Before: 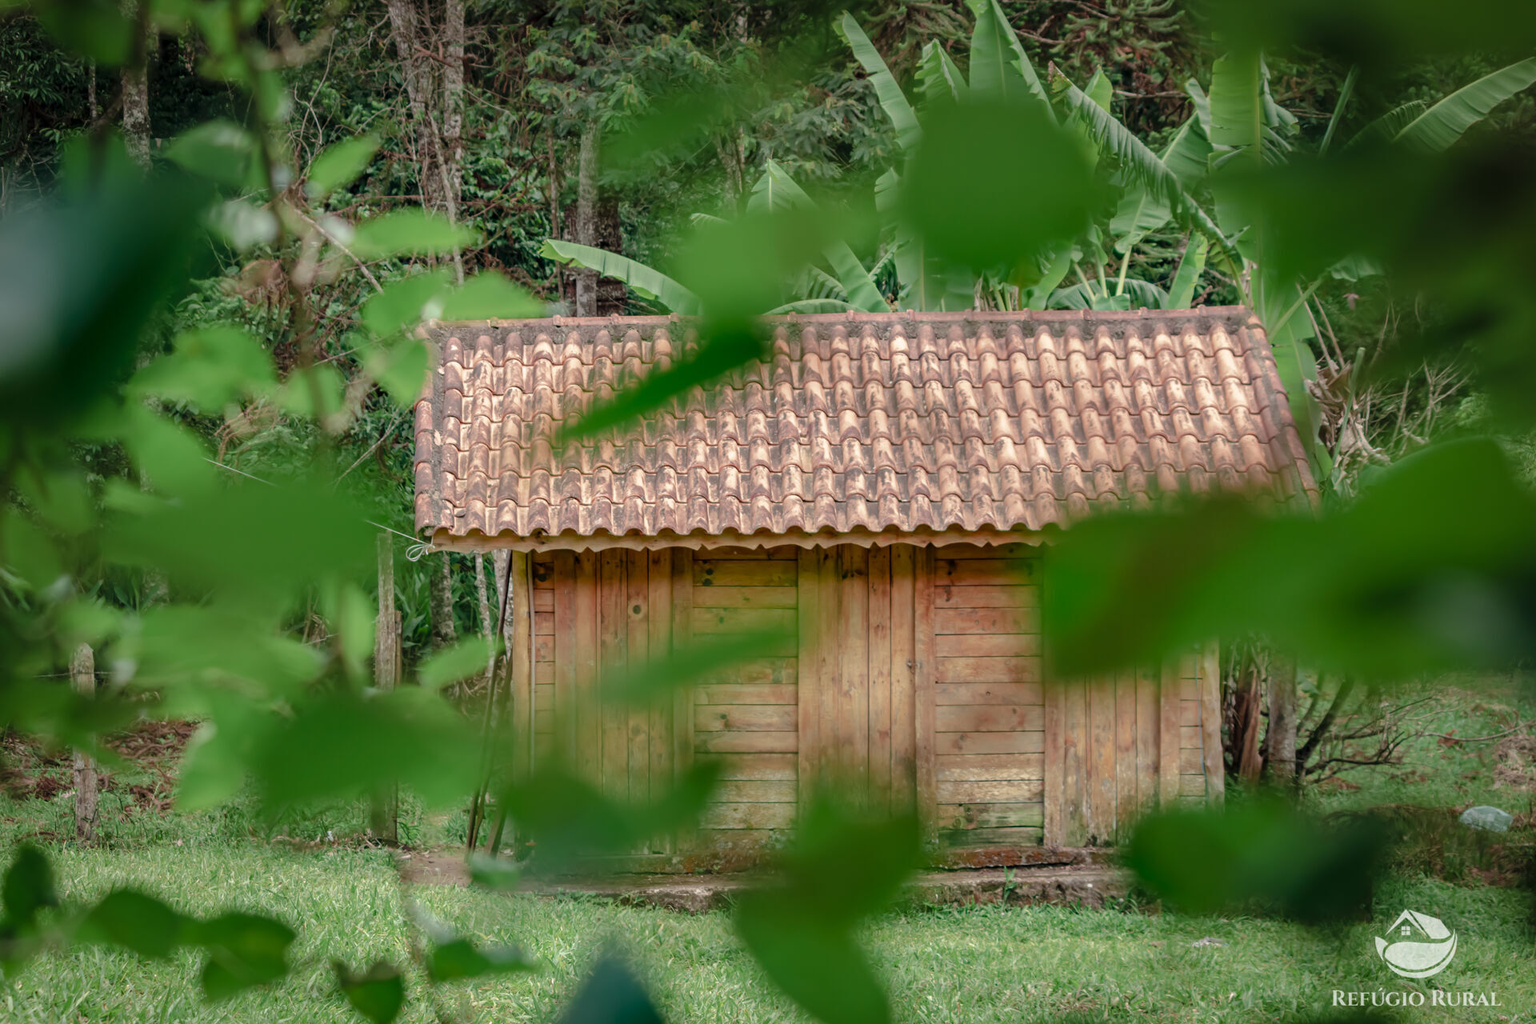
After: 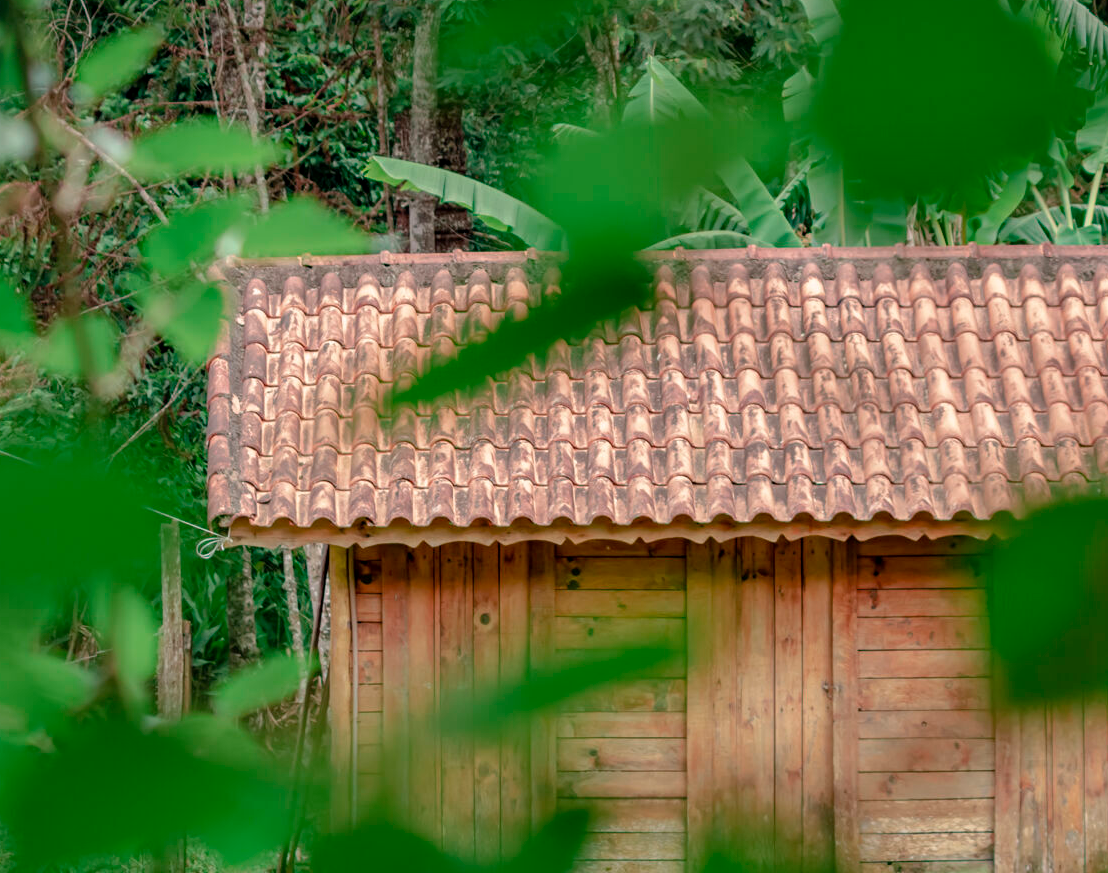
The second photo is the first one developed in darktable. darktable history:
crop: left 16.202%, top 11.208%, right 26.045%, bottom 20.557%
exposure: black level correction 0.001, compensate highlight preservation false
